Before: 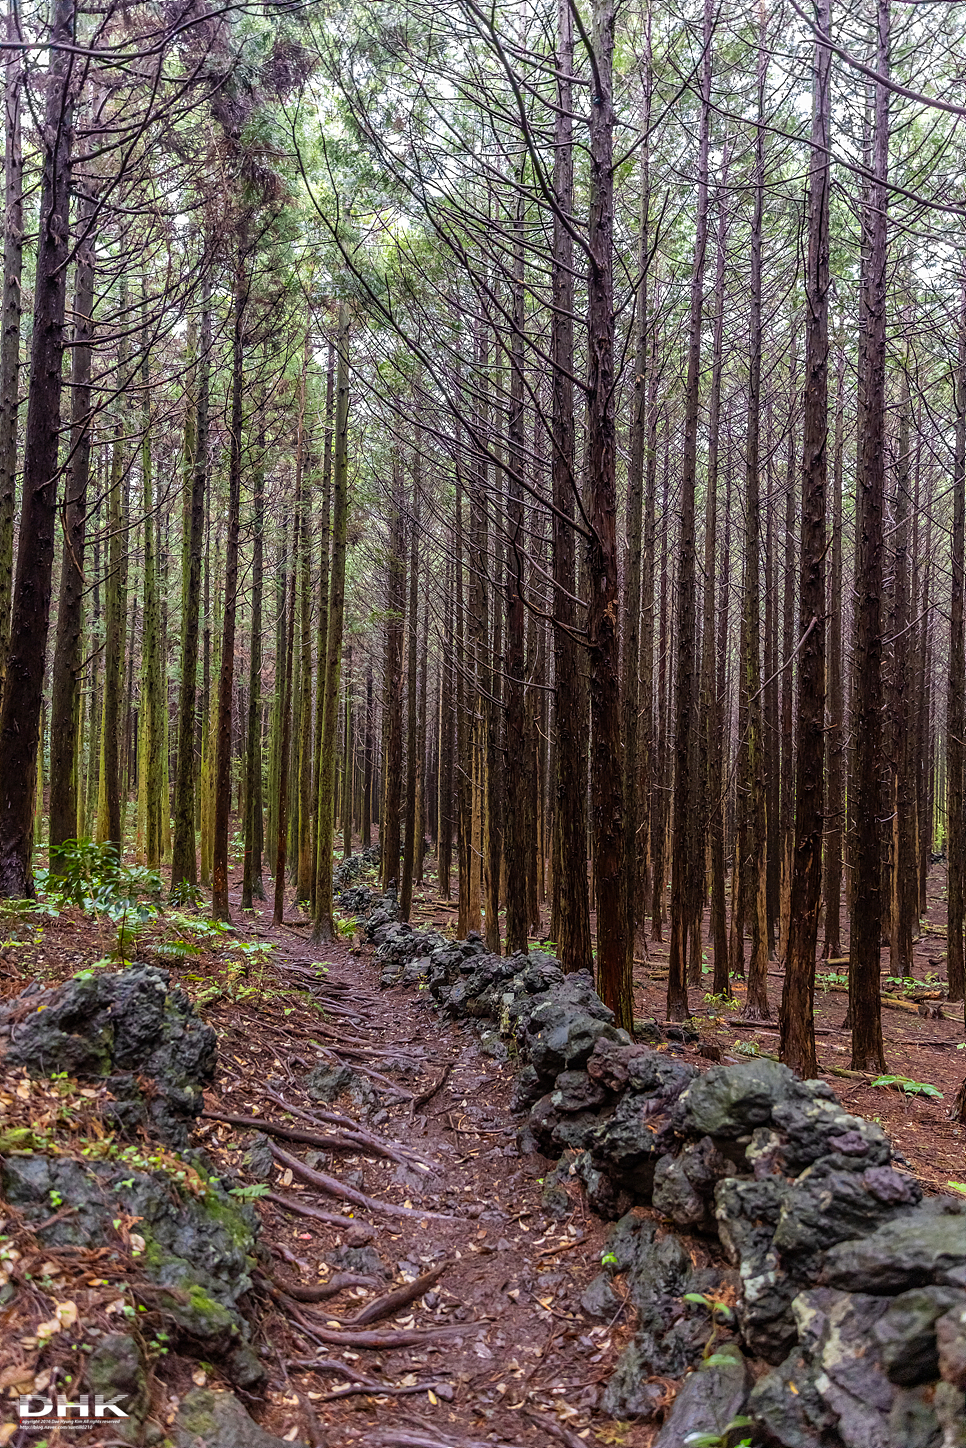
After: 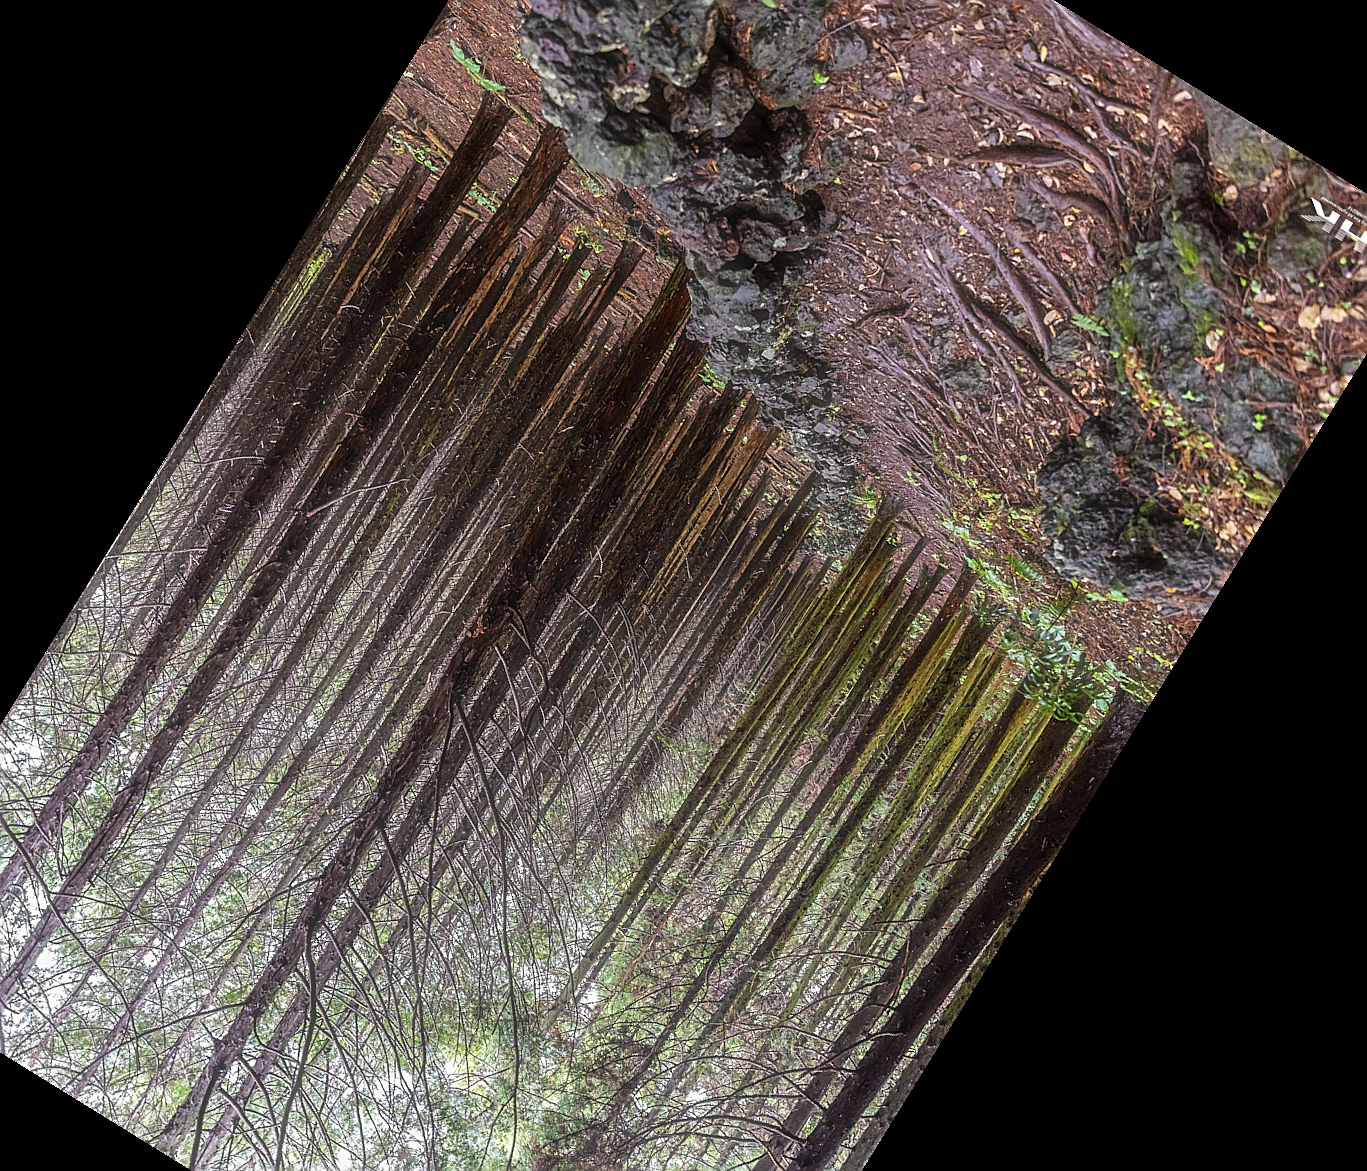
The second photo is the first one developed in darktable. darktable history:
haze removal: strength -0.107, compatibility mode true, adaptive false
crop and rotate: angle 148.28°, left 9.178%, top 15.559%, right 4.459%, bottom 17.115%
sharpen: on, module defaults
